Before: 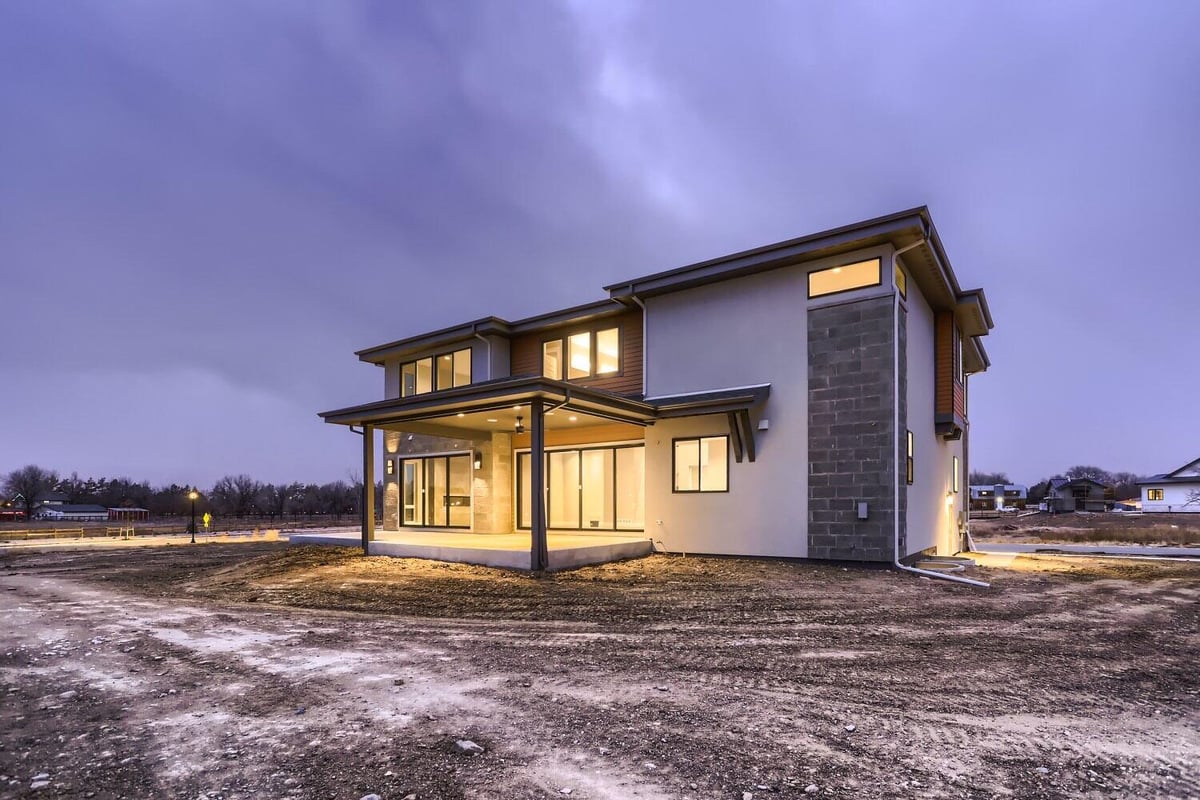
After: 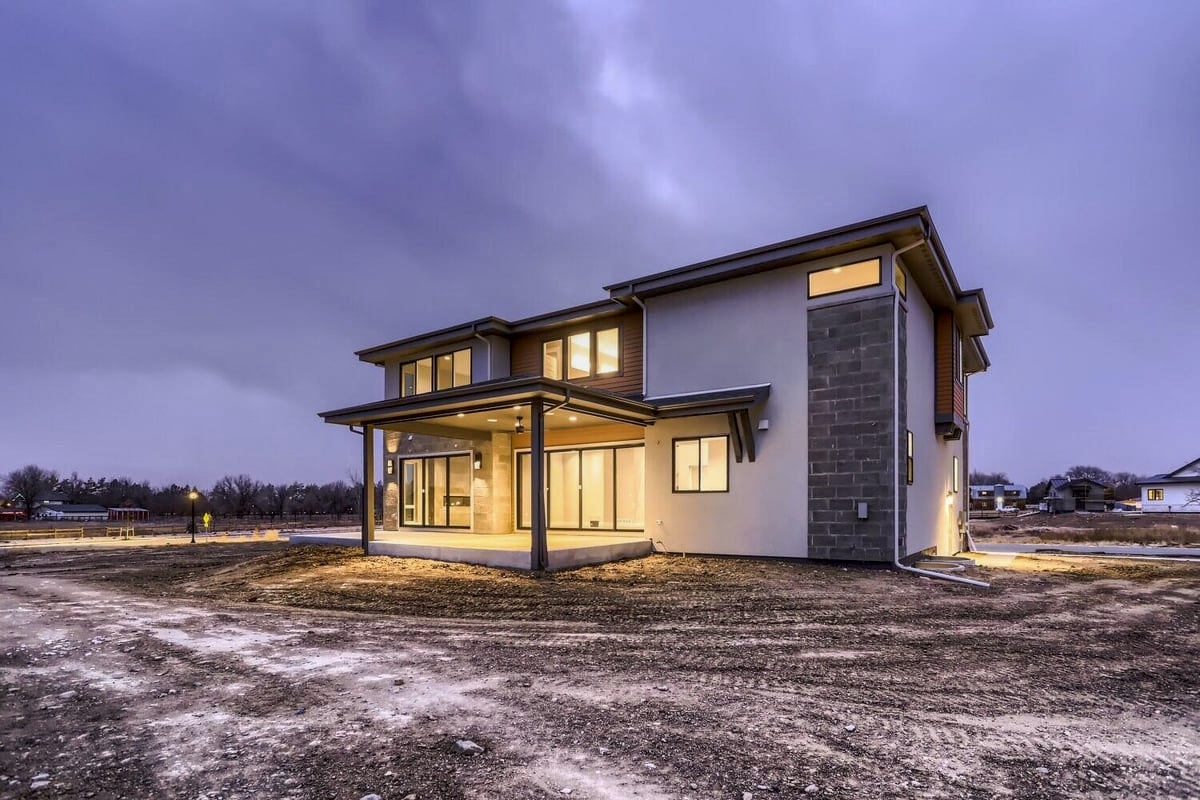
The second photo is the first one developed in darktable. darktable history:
exposure: exposure -0.151 EV, compensate highlight preservation false
local contrast: on, module defaults
